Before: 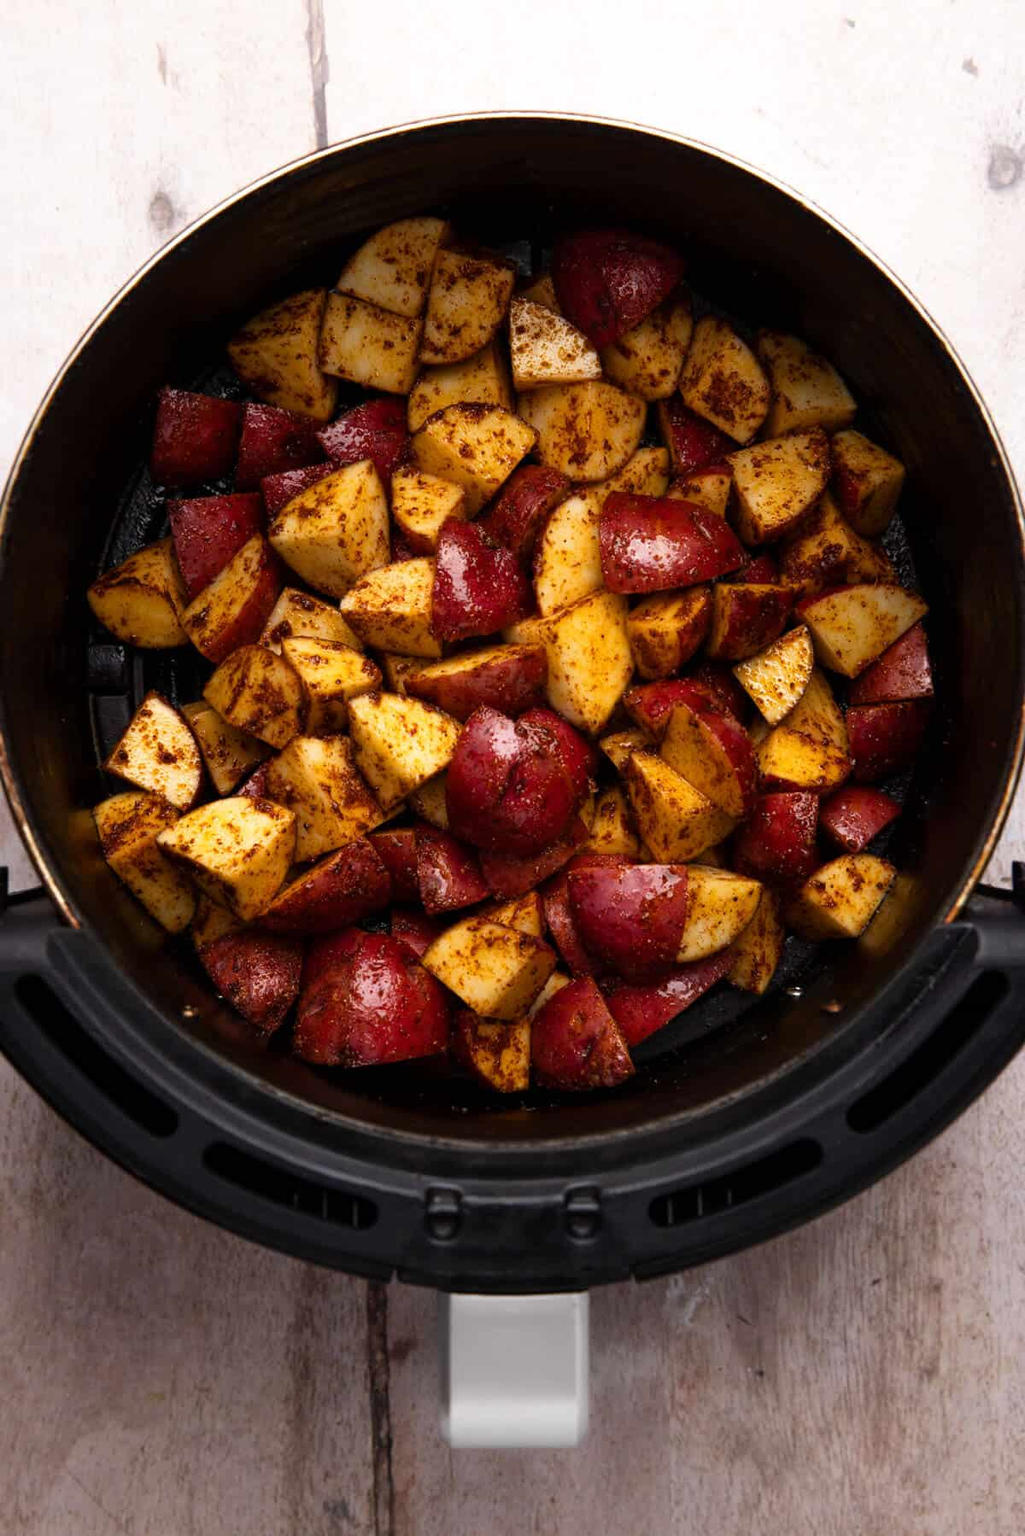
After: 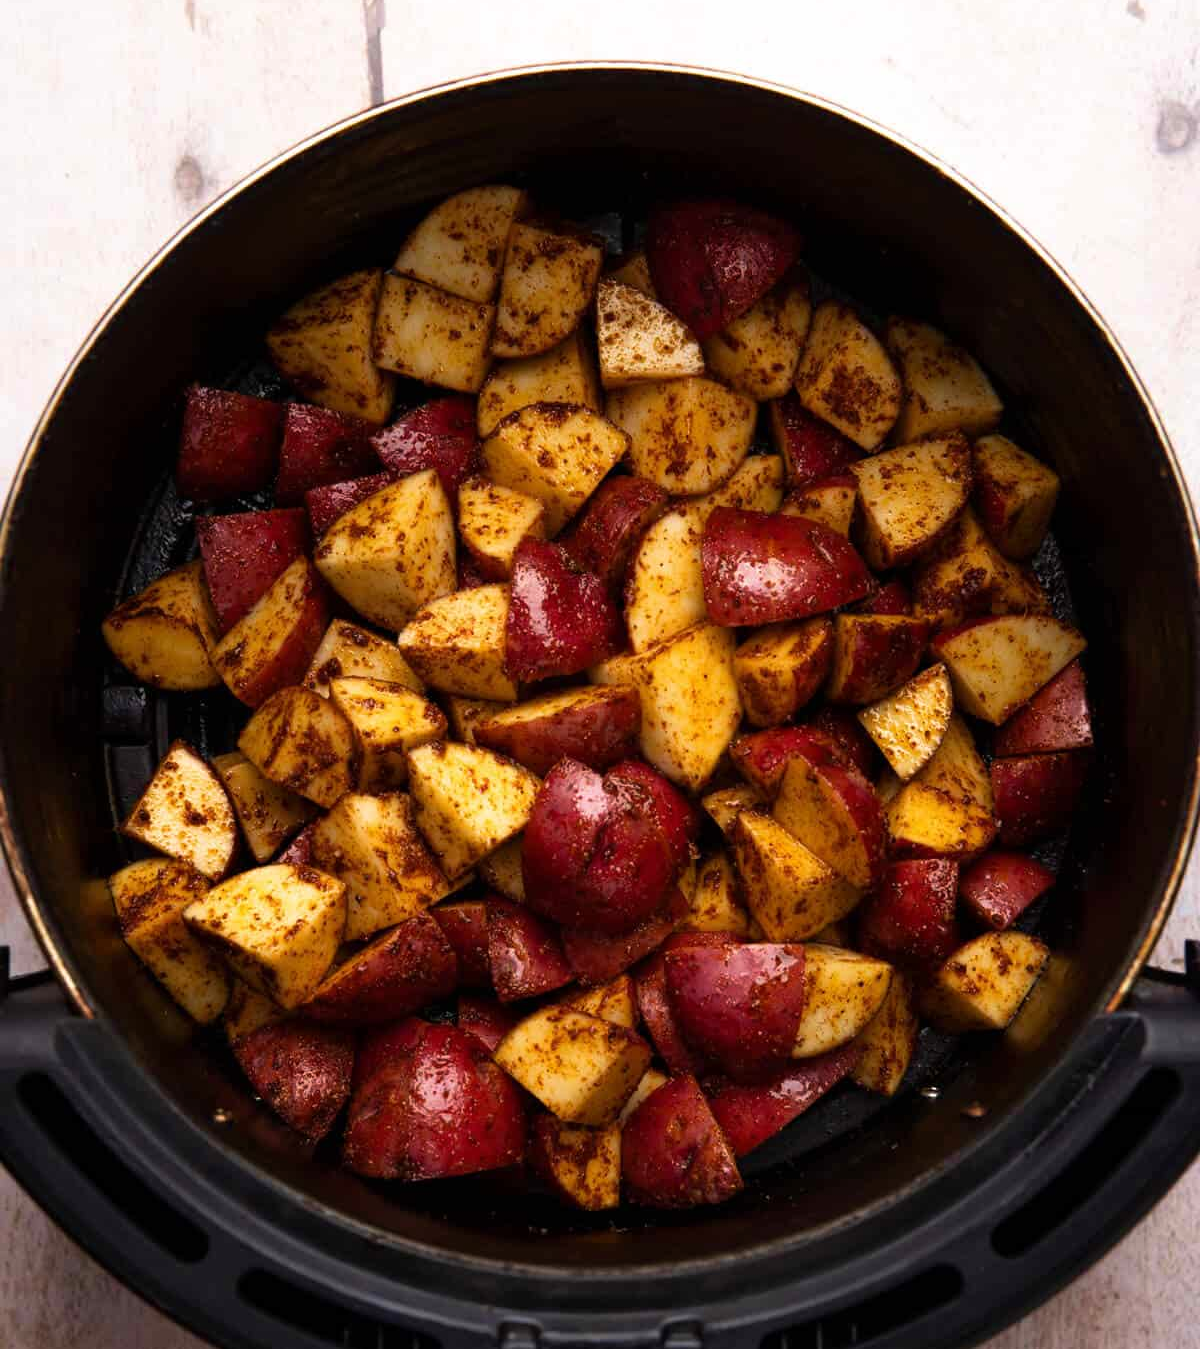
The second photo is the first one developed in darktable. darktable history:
velvia: on, module defaults
crop: top 3.857%, bottom 21.132%
